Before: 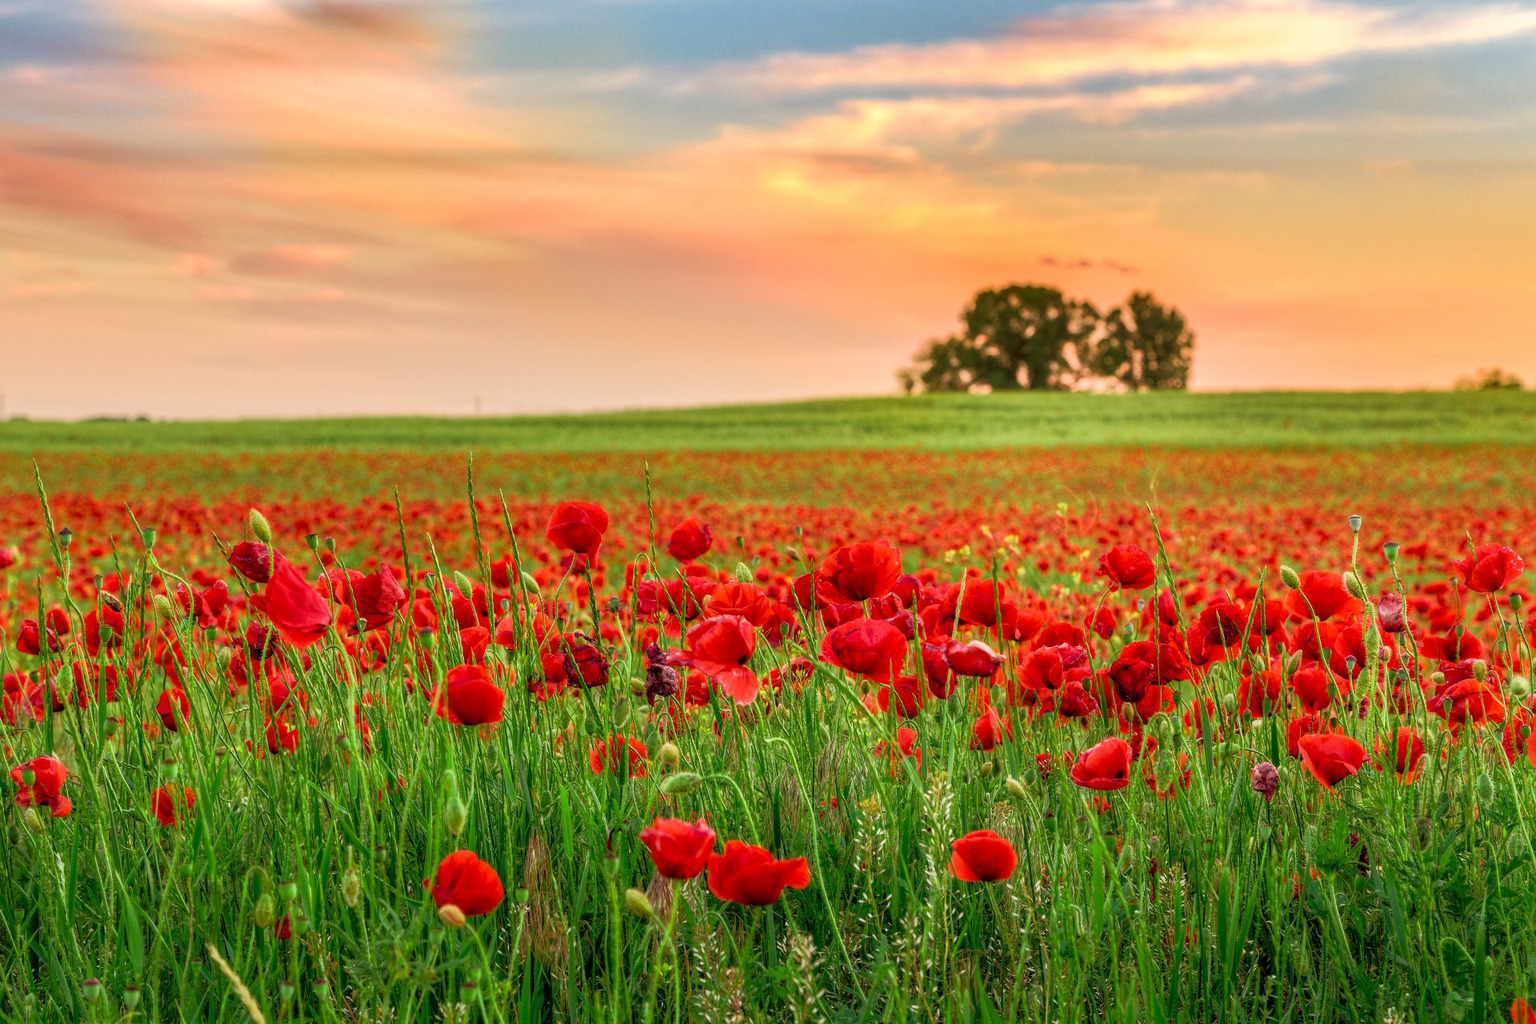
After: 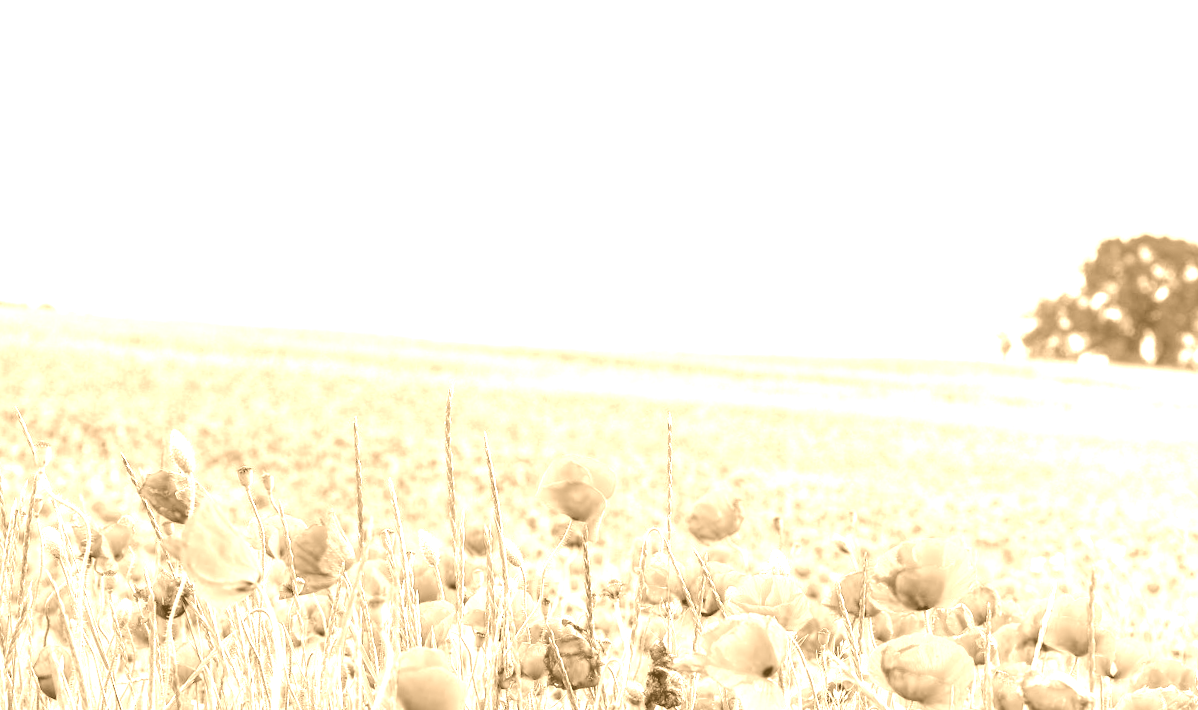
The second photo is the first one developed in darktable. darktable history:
crop and rotate: angle -4.99°, left 2.122%, top 6.945%, right 27.566%, bottom 30.519%
exposure: black level correction 0, exposure 1.45 EV, compensate exposure bias true, compensate highlight preservation false
colorize: hue 28.8°, source mix 100%
